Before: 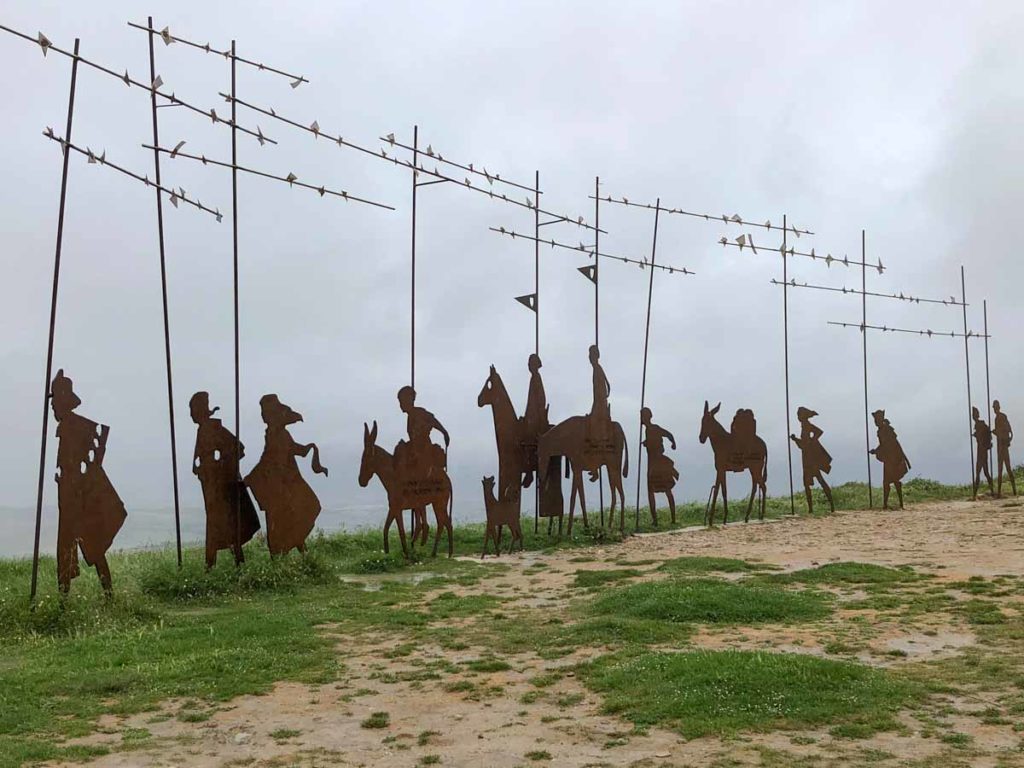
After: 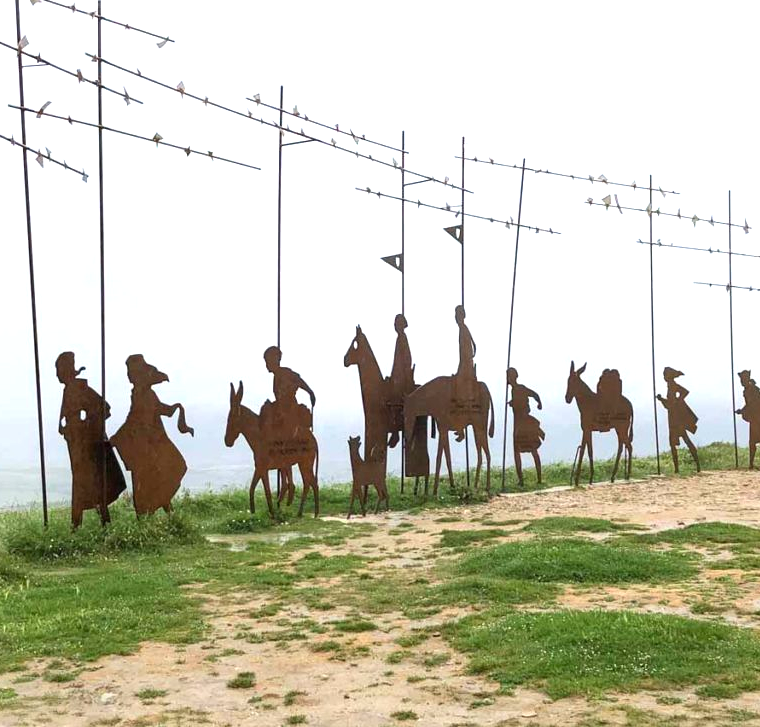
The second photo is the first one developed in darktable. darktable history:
crop and rotate: left 13.15%, top 5.251%, right 12.609%
exposure: black level correction 0, exposure 1 EV, compensate exposure bias true, compensate highlight preservation false
